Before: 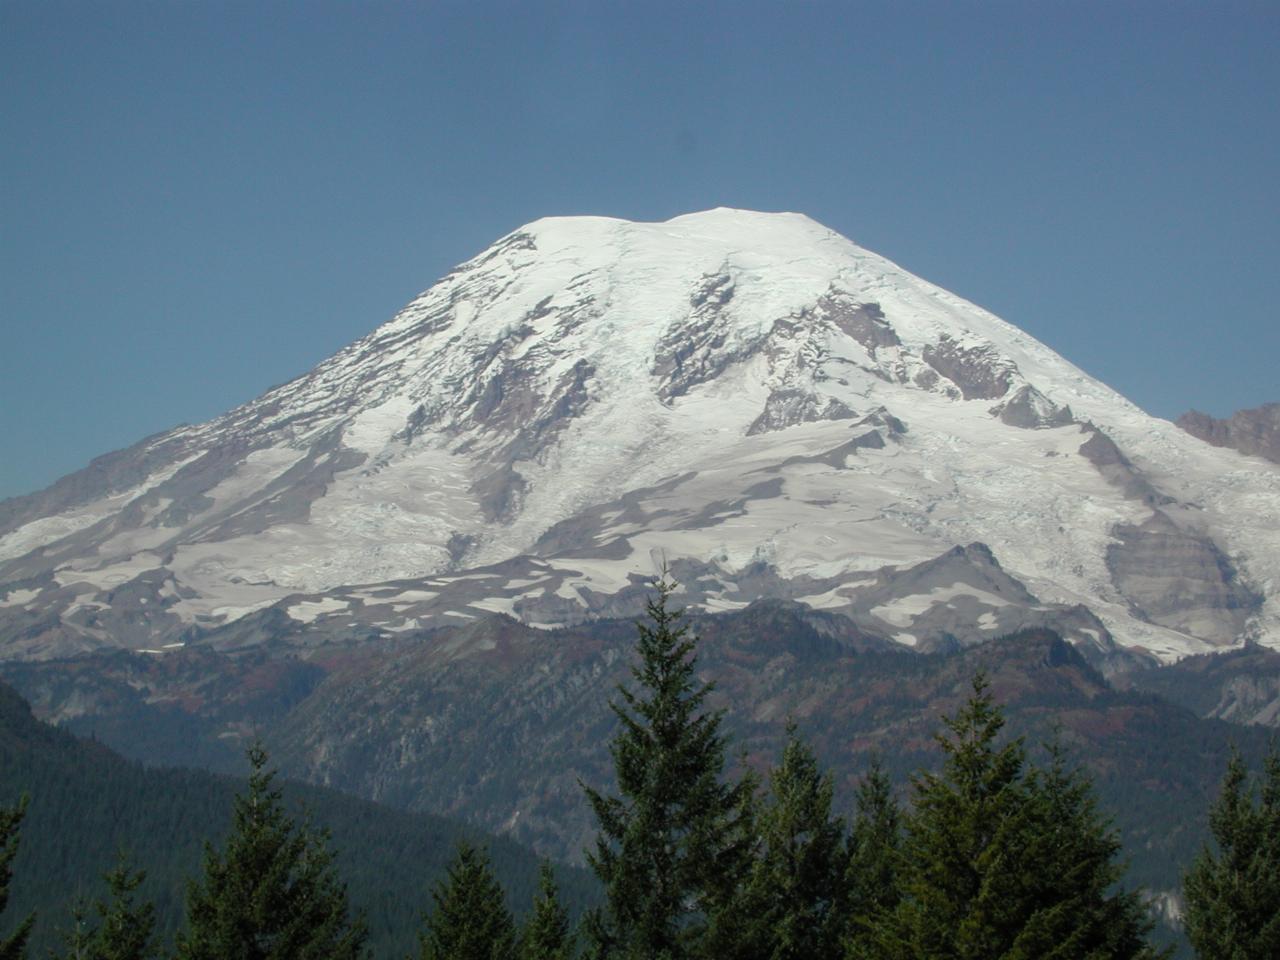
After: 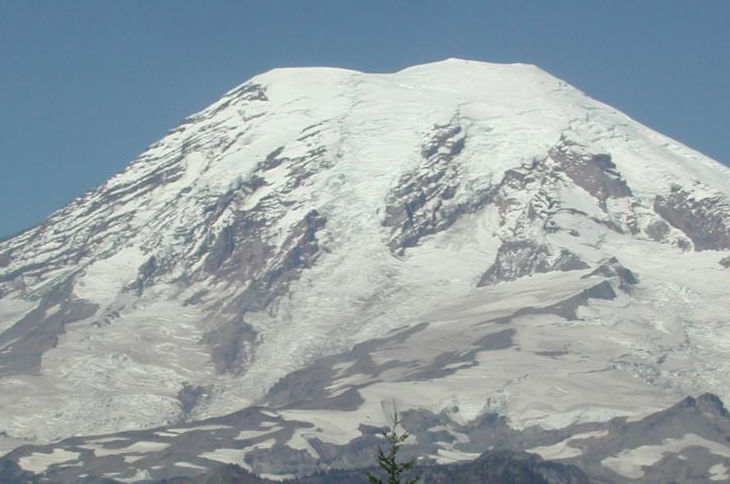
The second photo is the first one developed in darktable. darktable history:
crop: left 21.024%, top 15.558%, right 21.881%, bottom 33.993%
